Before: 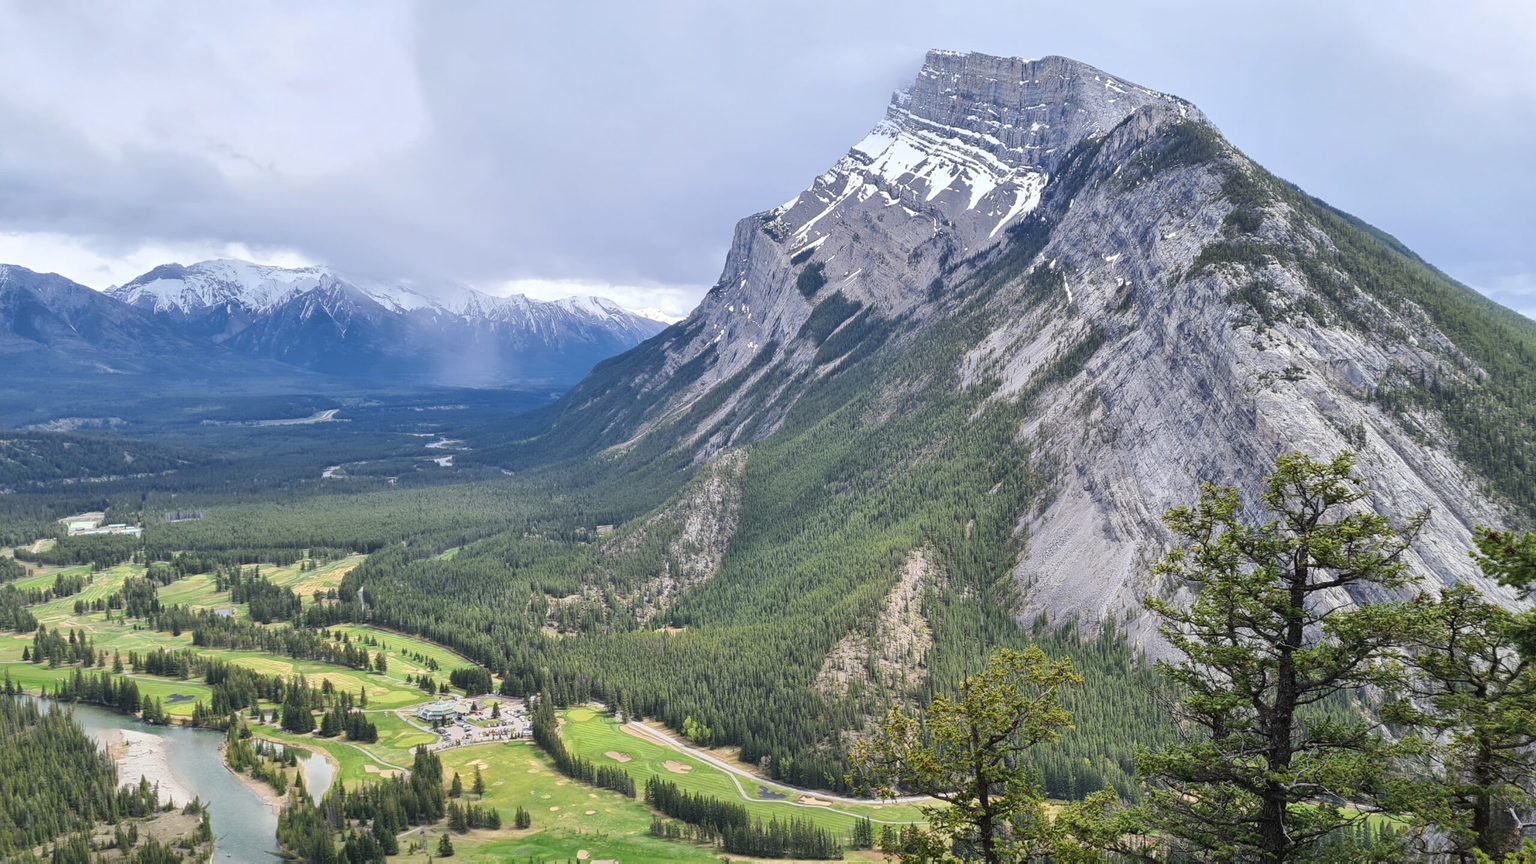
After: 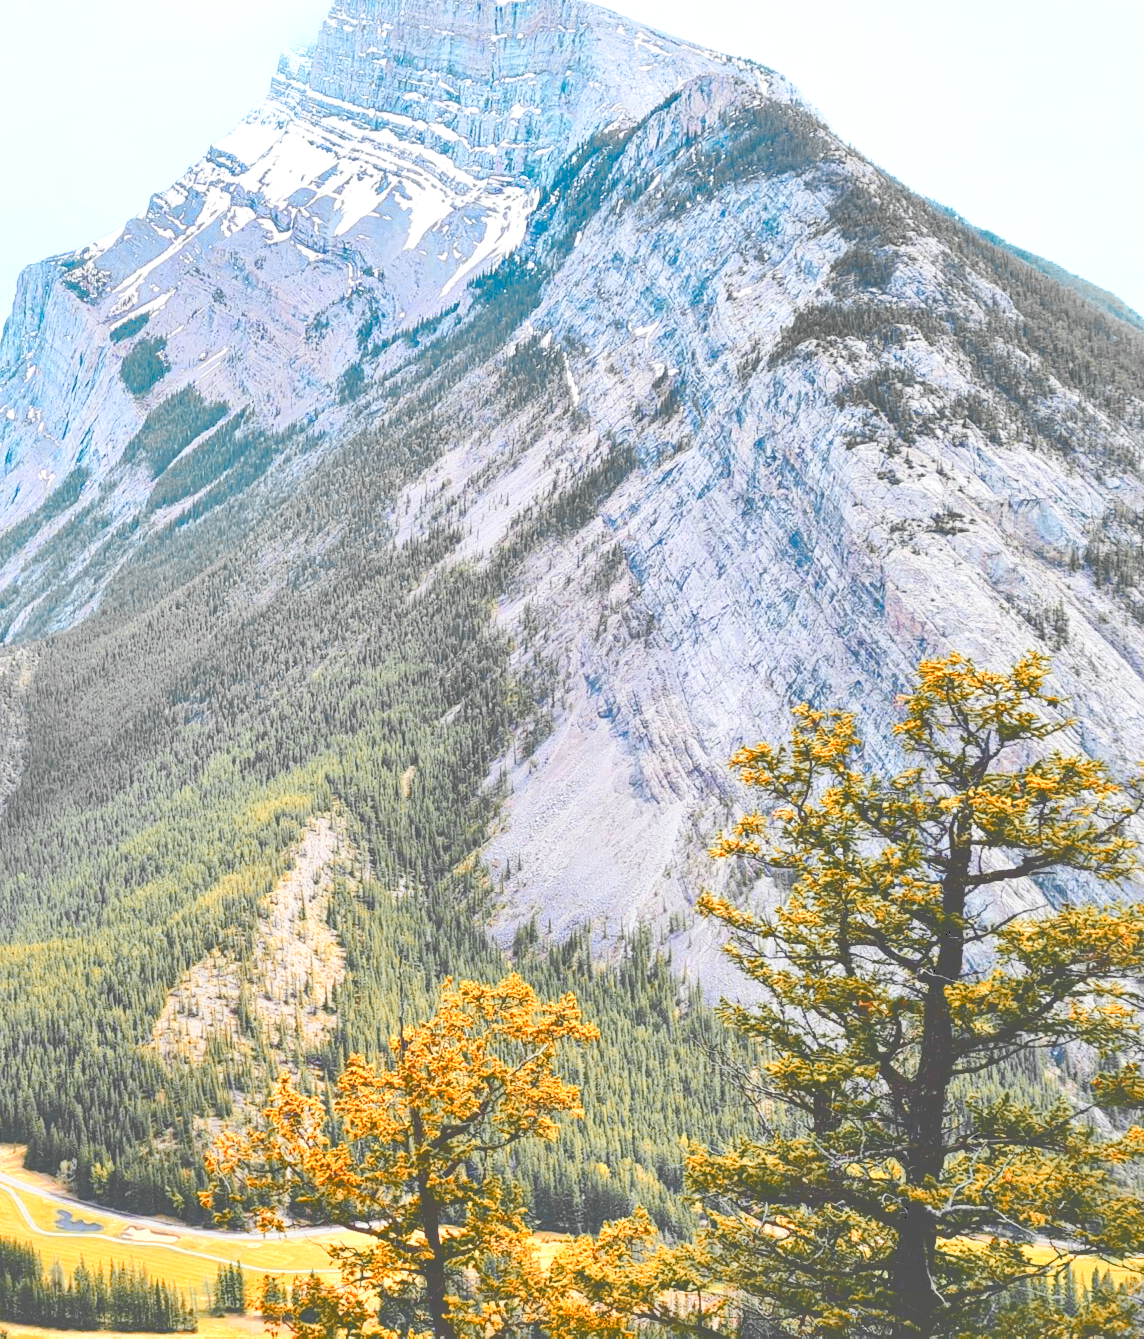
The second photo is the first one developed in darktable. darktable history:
crop: left 47.198%, top 6.958%, right 8.081%
color zones: curves: ch0 [(0.009, 0.528) (0.136, 0.6) (0.255, 0.586) (0.39, 0.528) (0.522, 0.584) (0.686, 0.736) (0.849, 0.561)]; ch1 [(0.045, 0.781) (0.14, 0.416) (0.257, 0.695) (0.442, 0.032) (0.738, 0.338) (0.818, 0.632) (0.891, 0.741) (1, 0.704)]; ch2 [(0, 0.667) (0.141, 0.52) (0.26, 0.37) (0.474, 0.432) (0.743, 0.286)]
tone curve: curves: ch0 [(0, 0) (0.003, 0.319) (0.011, 0.319) (0.025, 0.319) (0.044, 0.323) (0.069, 0.324) (0.1, 0.328) (0.136, 0.329) (0.177, 0.337) (0.224, 0.351) (0.277, 0.373) (0.335, 0.413) (0.399, 0.458) (0.468, 0.533) (0.543, 0.617) (0.623, 0.71) (0.709, 0.783) (0.801, 0.849) (0.898, 0.911) (1, 1)], color space Lab, independent channels, preserve colors none
base curve: curves: ch0 [(0, 0) (0.028, 0.03) (0.121, 0.232) (0.46, 0.748) (0.859, 0.968) (1, 1)], preserve colors none
tone equalizer: edges refinement/feathering 500, mask exposure compensation -1.57 EV, preserve details guided filter
shadows and highlights: on, module defaults
contrast brightness saturation: contrast 0.089, saturation 0.28
